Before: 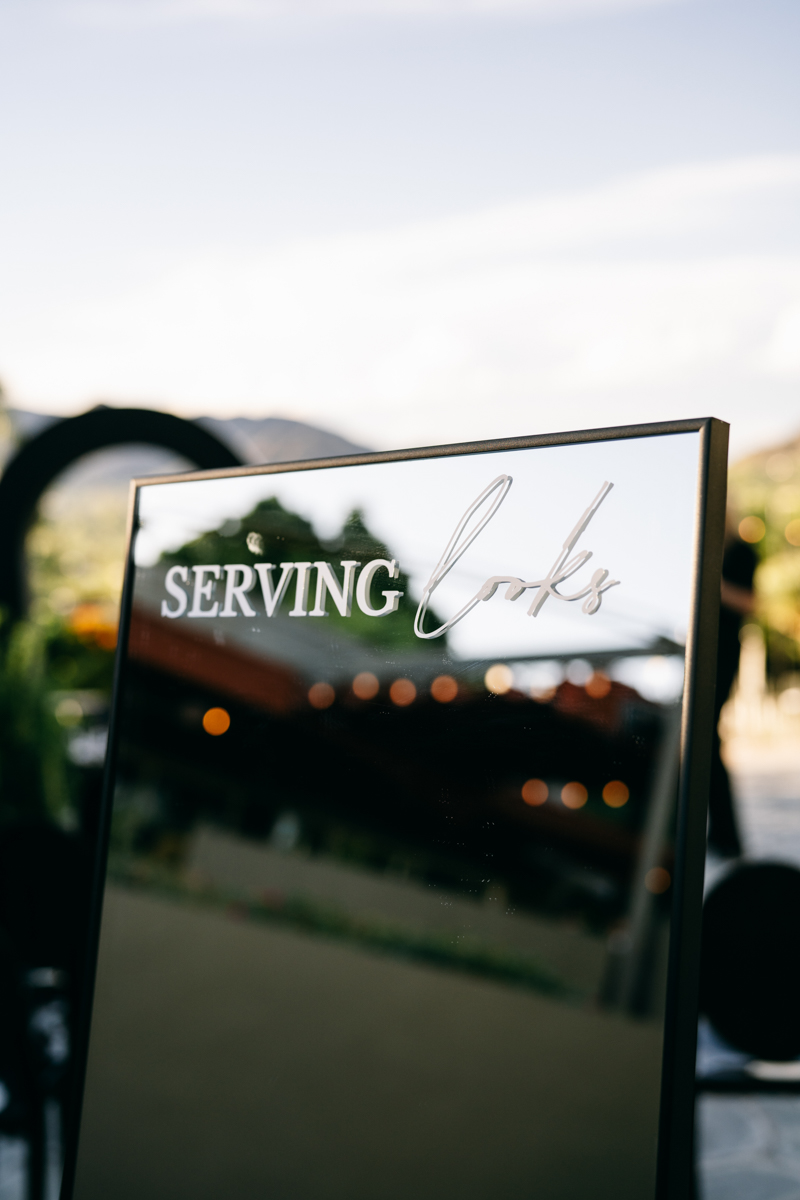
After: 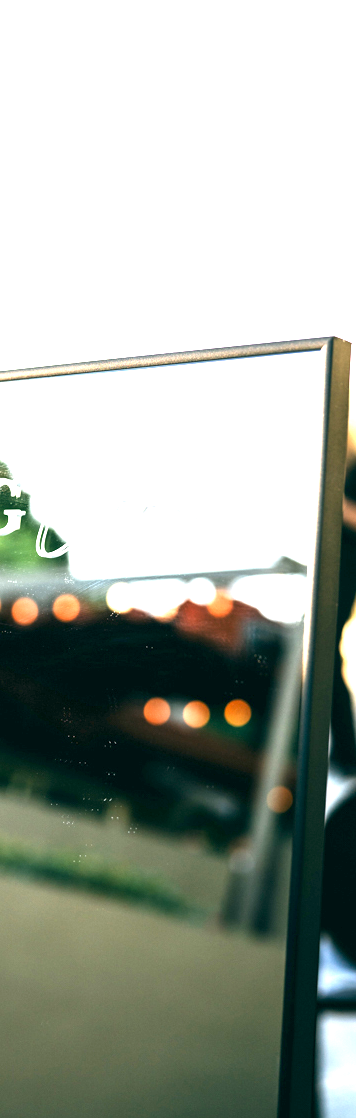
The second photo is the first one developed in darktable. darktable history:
exposure: black level correction 0.001, exposure 2.524 EV, compensate exposure bias true, compensate highlight preservation false
crop: left 47.374%, top 6.79%, right 8.078%
